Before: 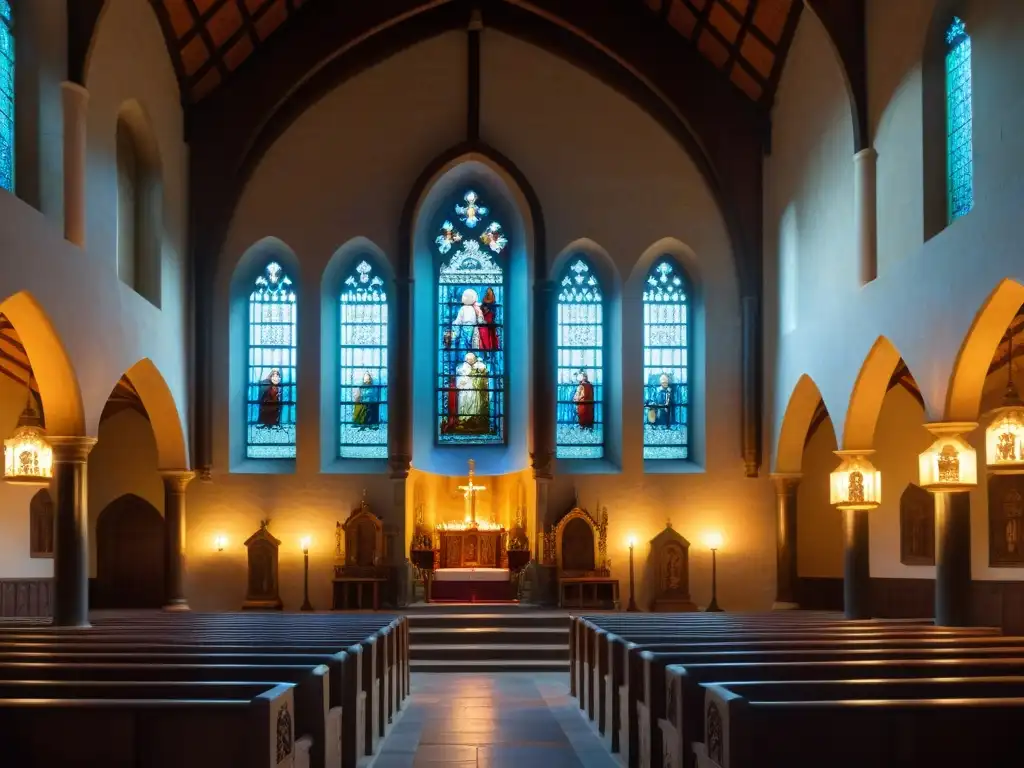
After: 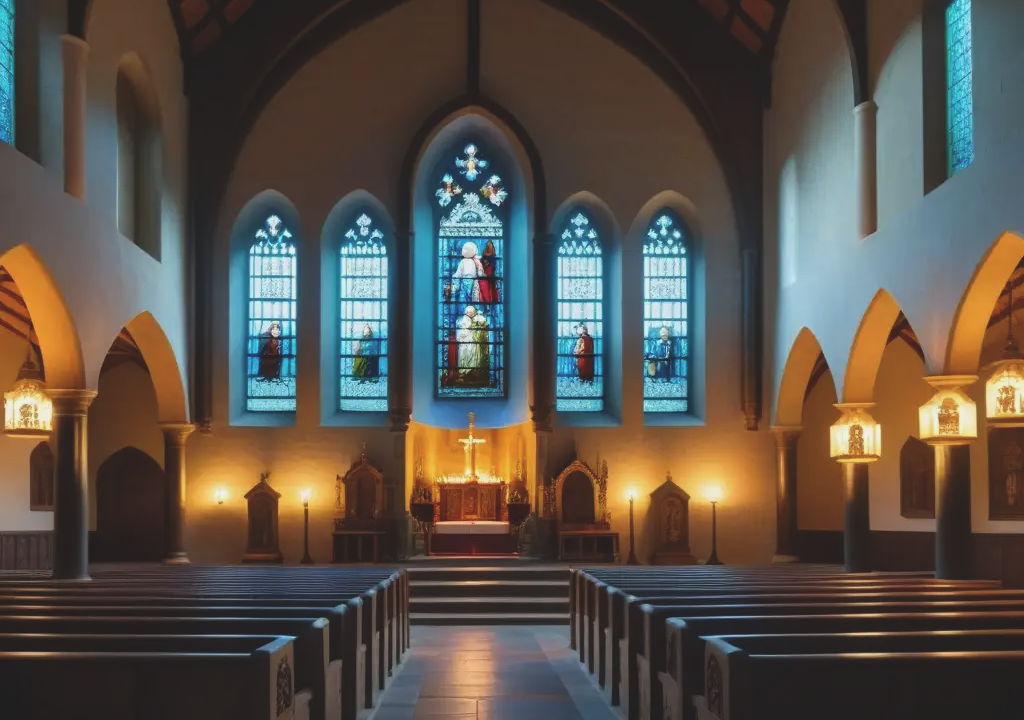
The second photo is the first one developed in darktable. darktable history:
contrast brightness saturation: saturation -0.05
crop and rotate: top 6.25%
exposure: black level correction -0.014, exposure -0.193 EV, compensate highlight preservation false
